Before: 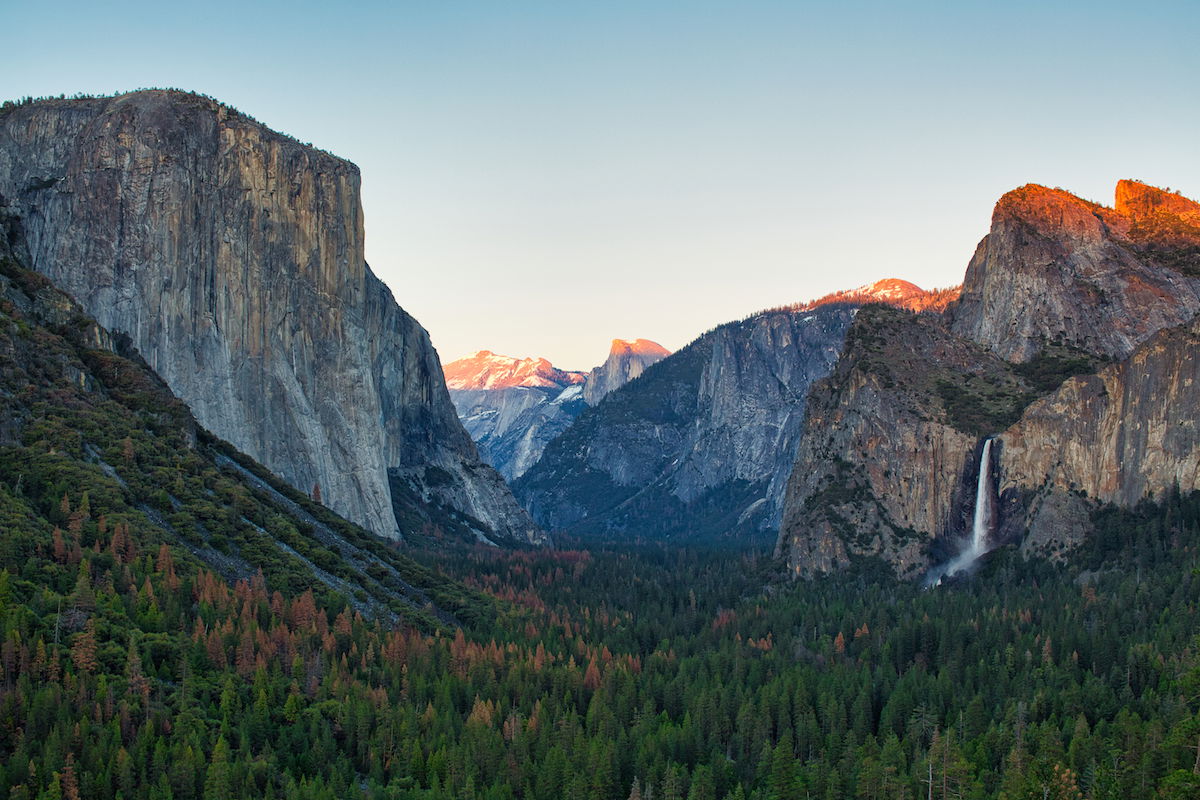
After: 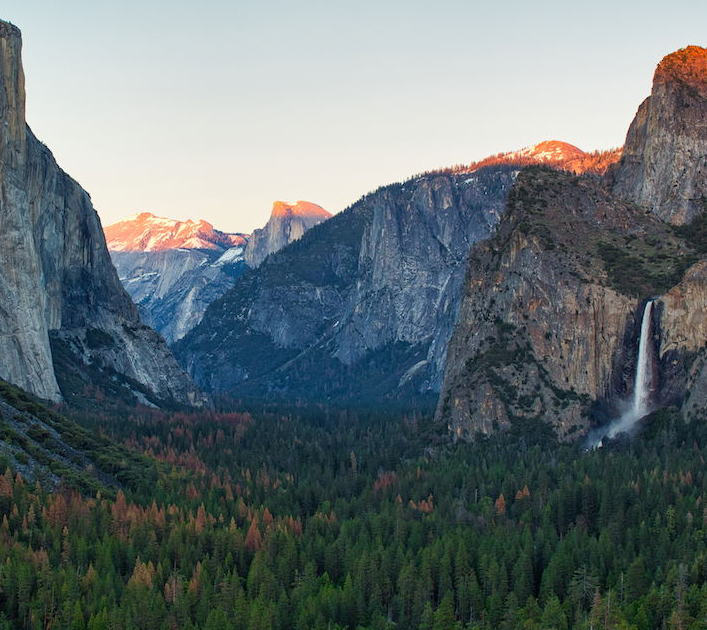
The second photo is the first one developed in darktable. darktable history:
crop and rotate: left 28.293%, top 17.363%, right 12.717%, bottom 3.809%
